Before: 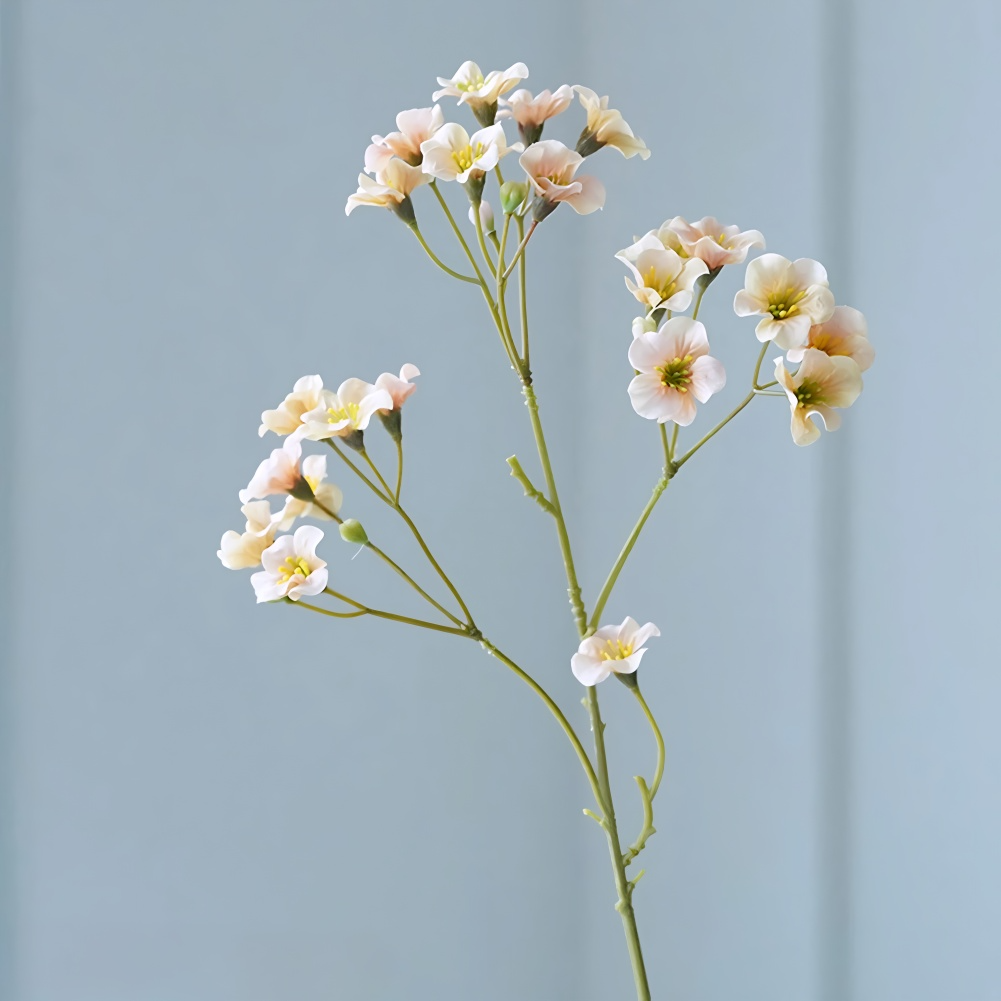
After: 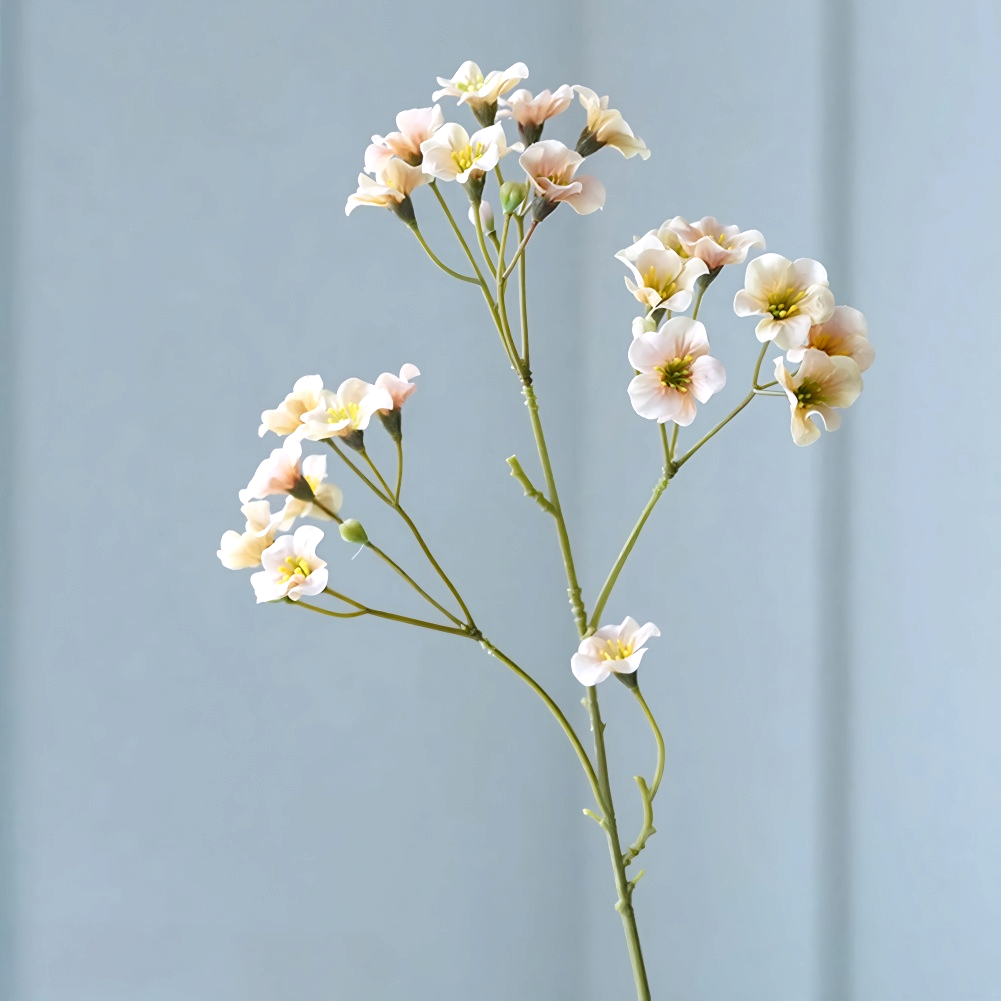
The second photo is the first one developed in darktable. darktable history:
rgb curve: curves: ch0 [(0, 0) (0.078, 0.051) (0.929, 0.956) (1, 1)], compensate middle gray true
local contrast: on, module defaults
